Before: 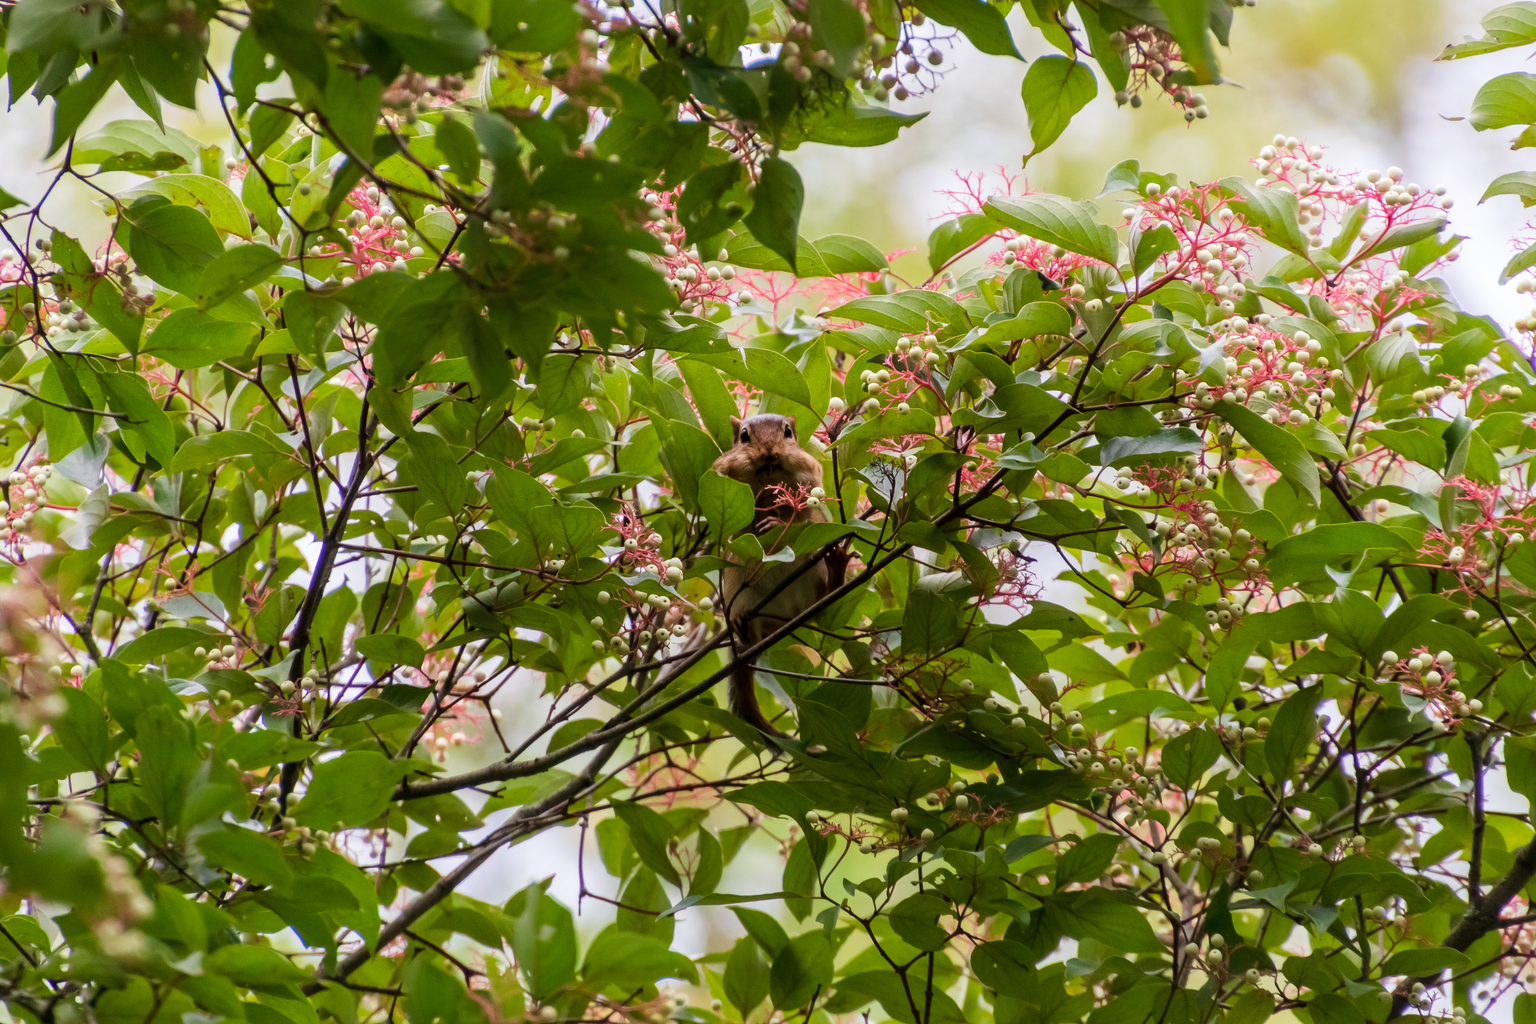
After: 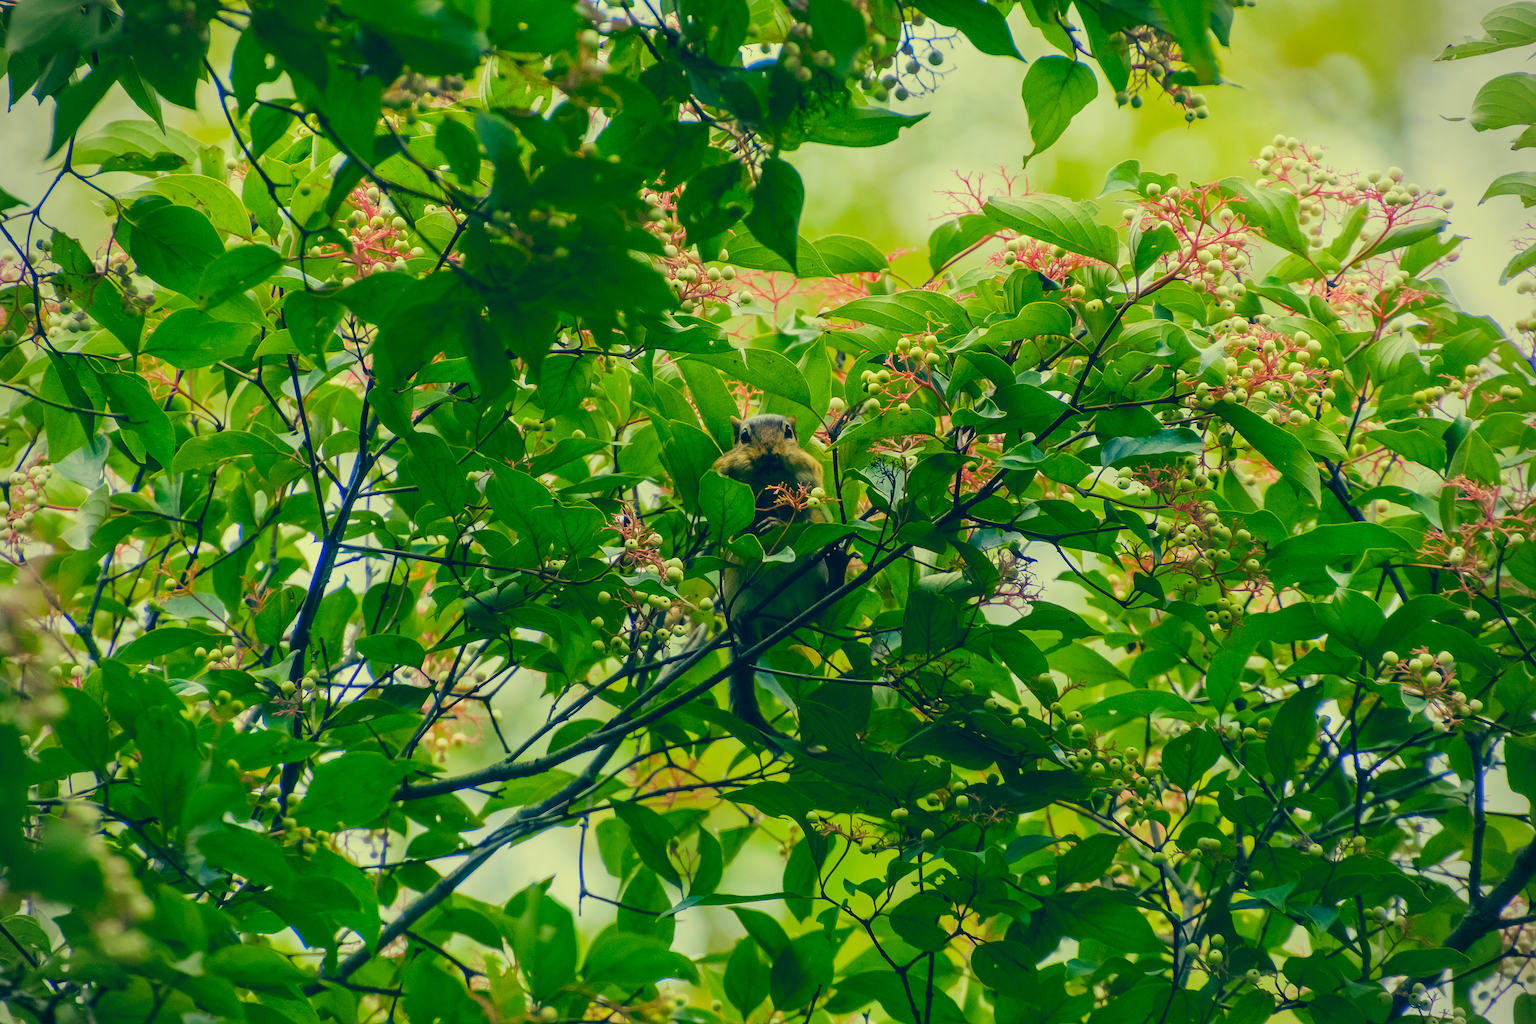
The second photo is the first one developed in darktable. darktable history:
color balance rgb: shadows lift › luminance -21.438%, shadows lift › chroma 9.104%, shadows lift › hue 282.39°, highlights gain › chroma 2.036%, highlights gain › hue 45.67°, perceptual saturation grading › global saturation 29.827%, contrast -10.089%
color correction: highlights a* -15.7, highlights b* 39.59, shadows a* -39.61, shadows b* -26.34
sharpen: on, module defaults
vignetting: fall-off radius 63.43%
